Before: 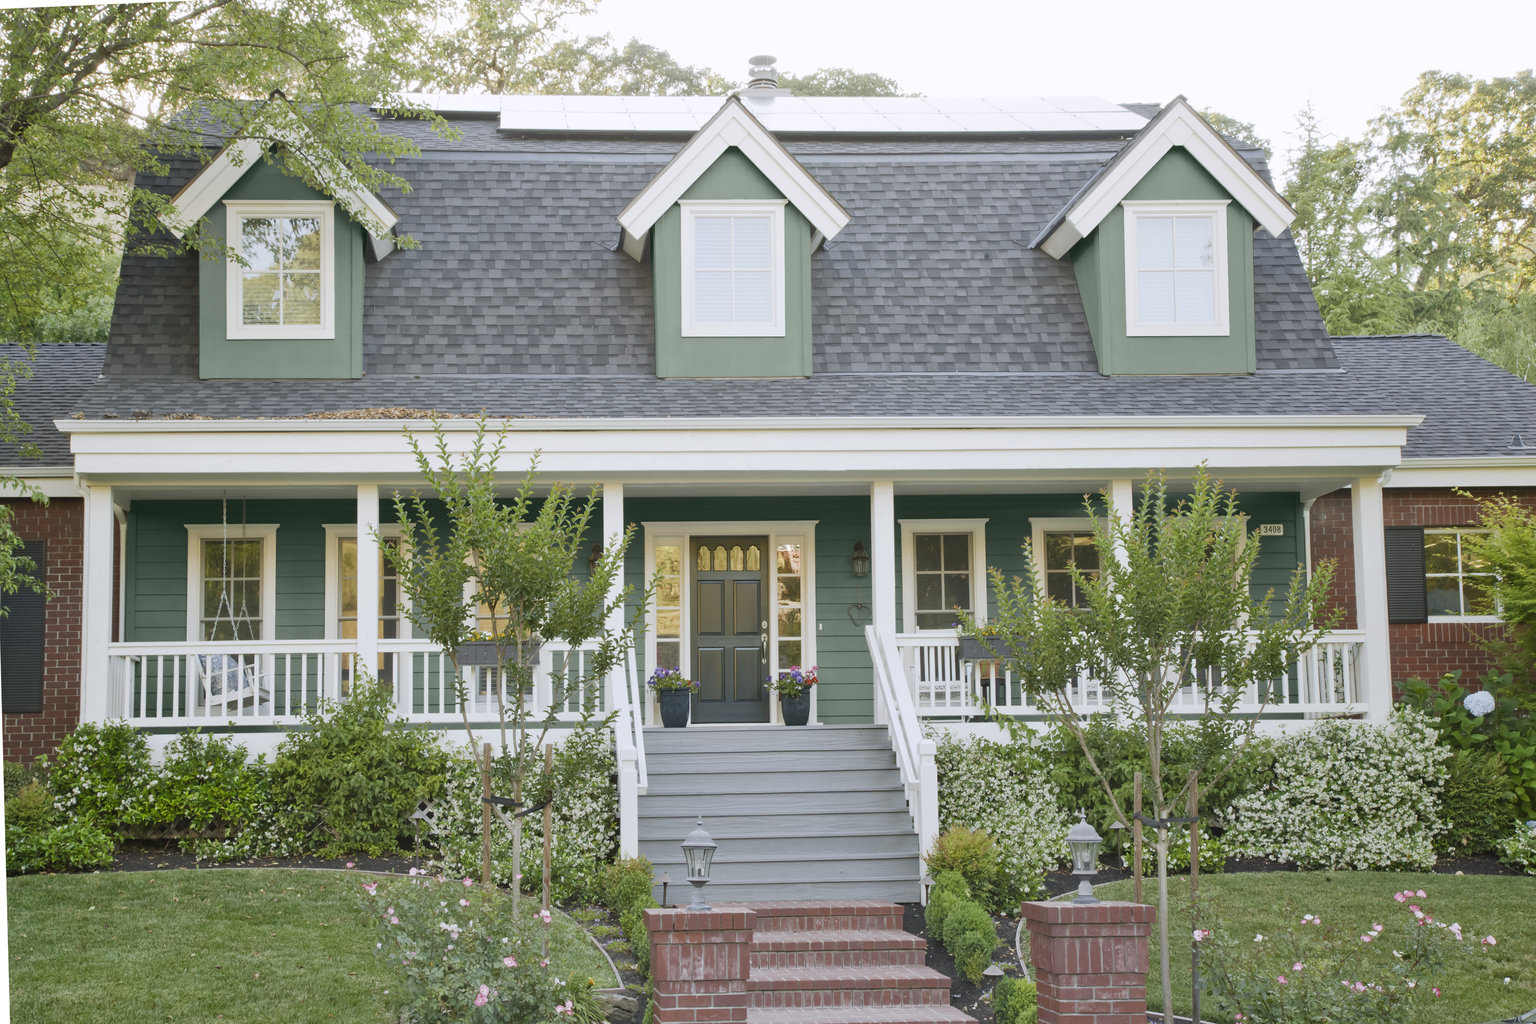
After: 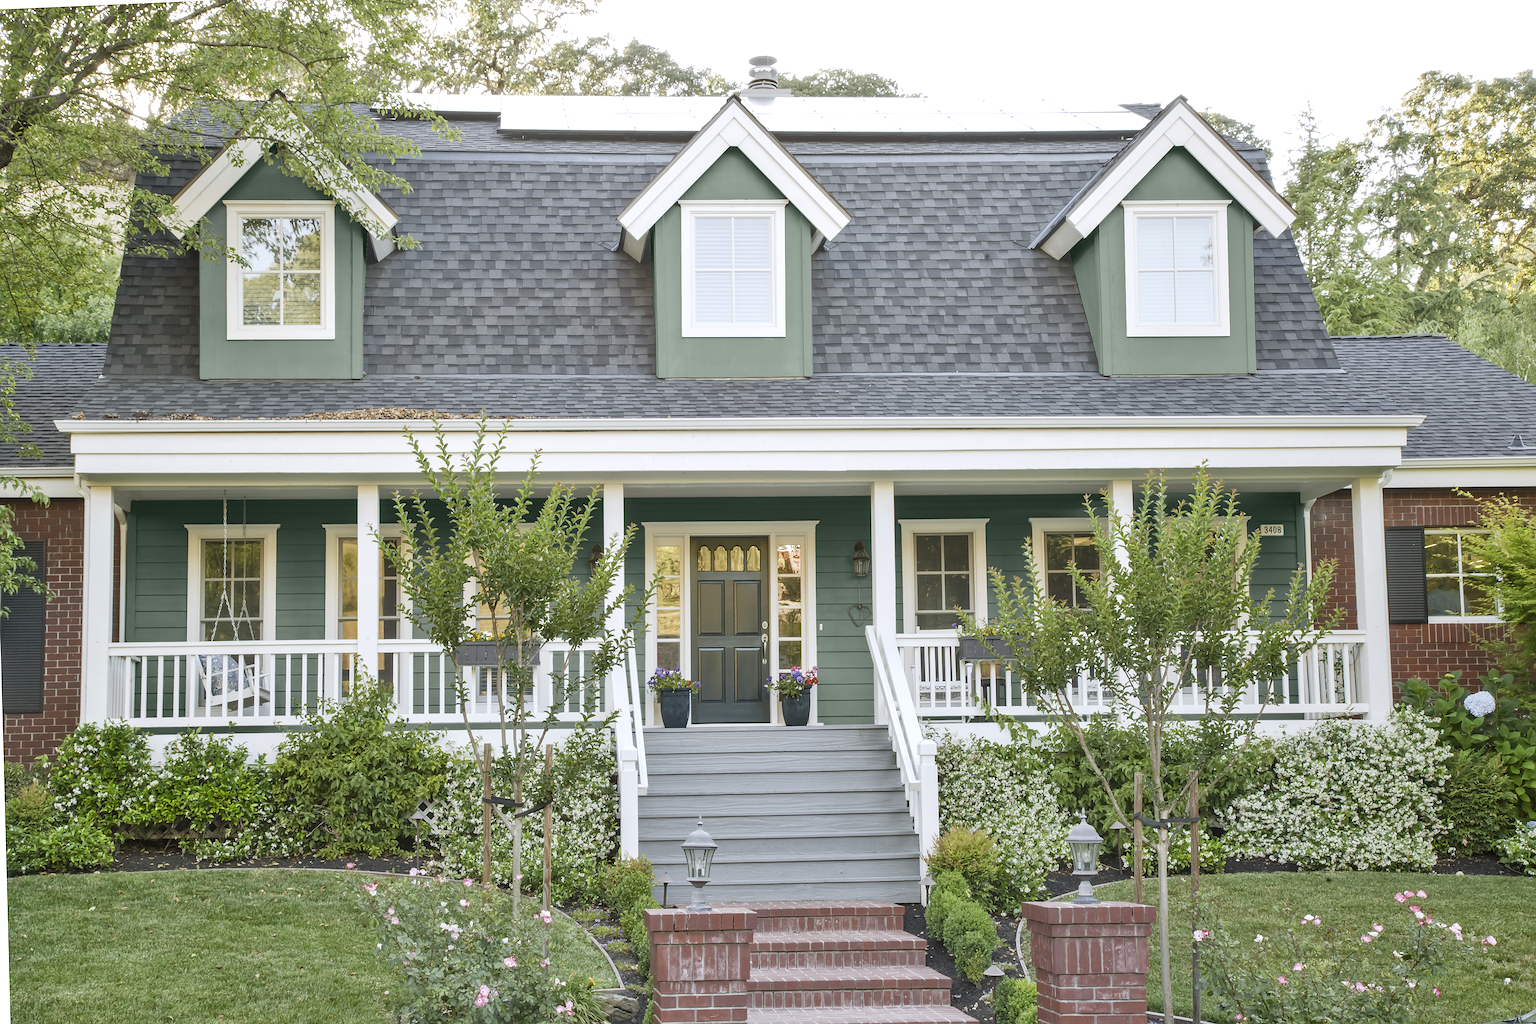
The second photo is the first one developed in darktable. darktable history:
exposure: exposure 0.207 EV, compensate highlight preservation false
shadows and highlights: shadows 32, highlights -32, soften with gaussian
sharpen: on, module defaults
local contrast: on, module defaults
